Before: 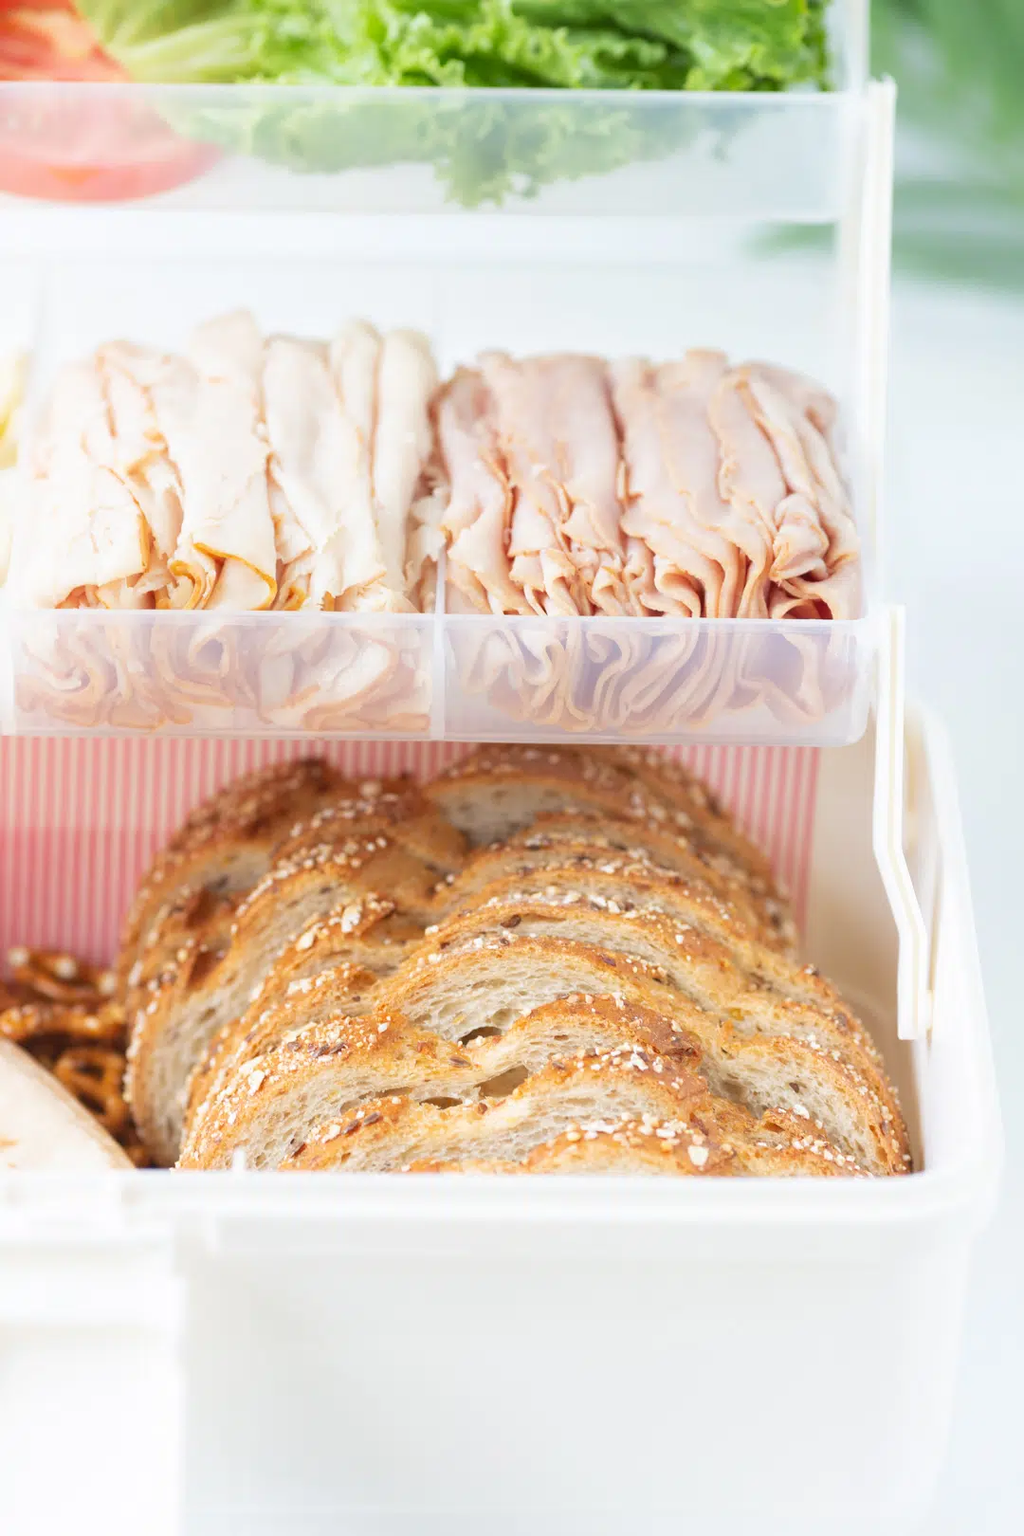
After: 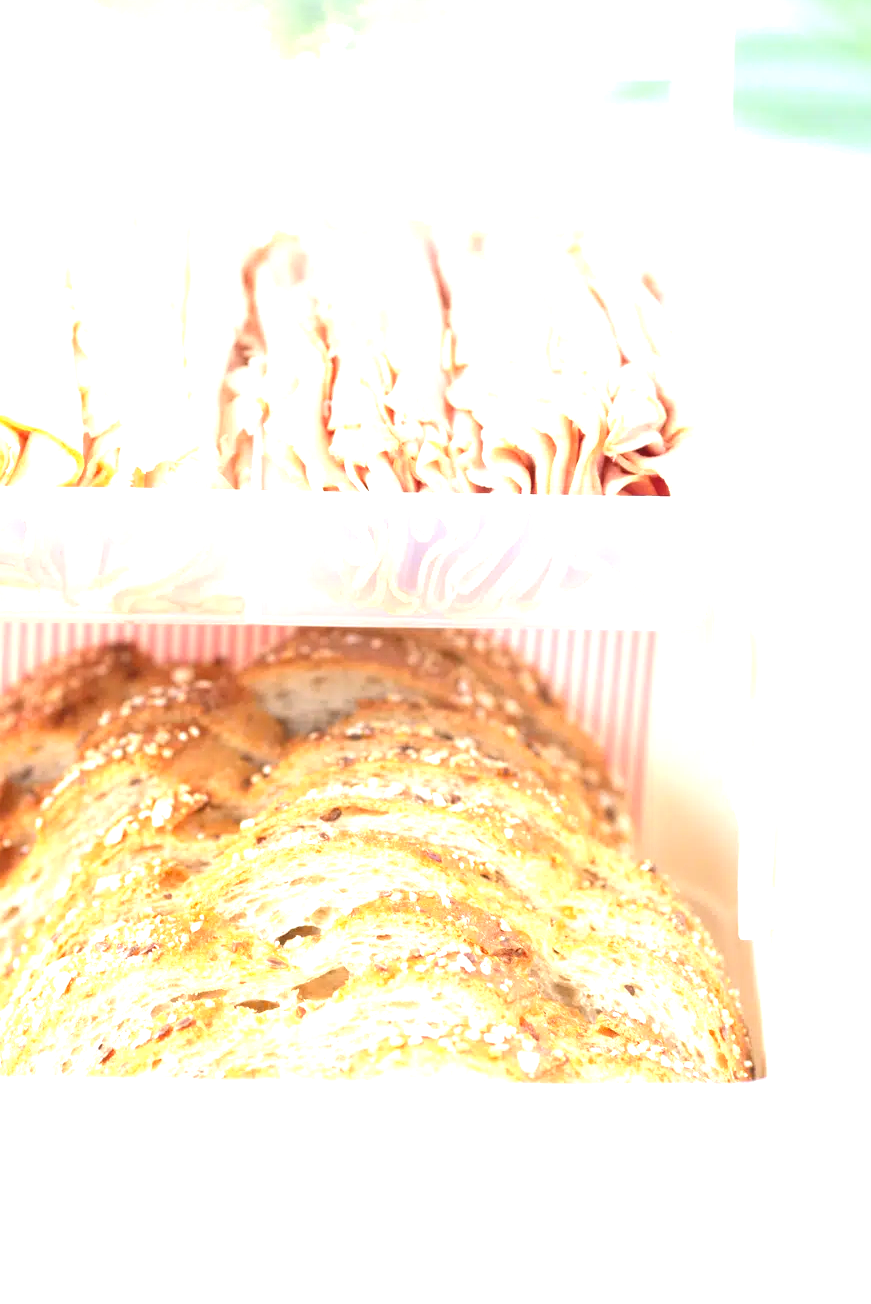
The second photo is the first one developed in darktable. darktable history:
exposure: black level correction 0, exposure 1.17 EV, compensate highlight preservation false
crop: left 19.307%, top 9.729%, right 0.001%, bottom 9.735%
